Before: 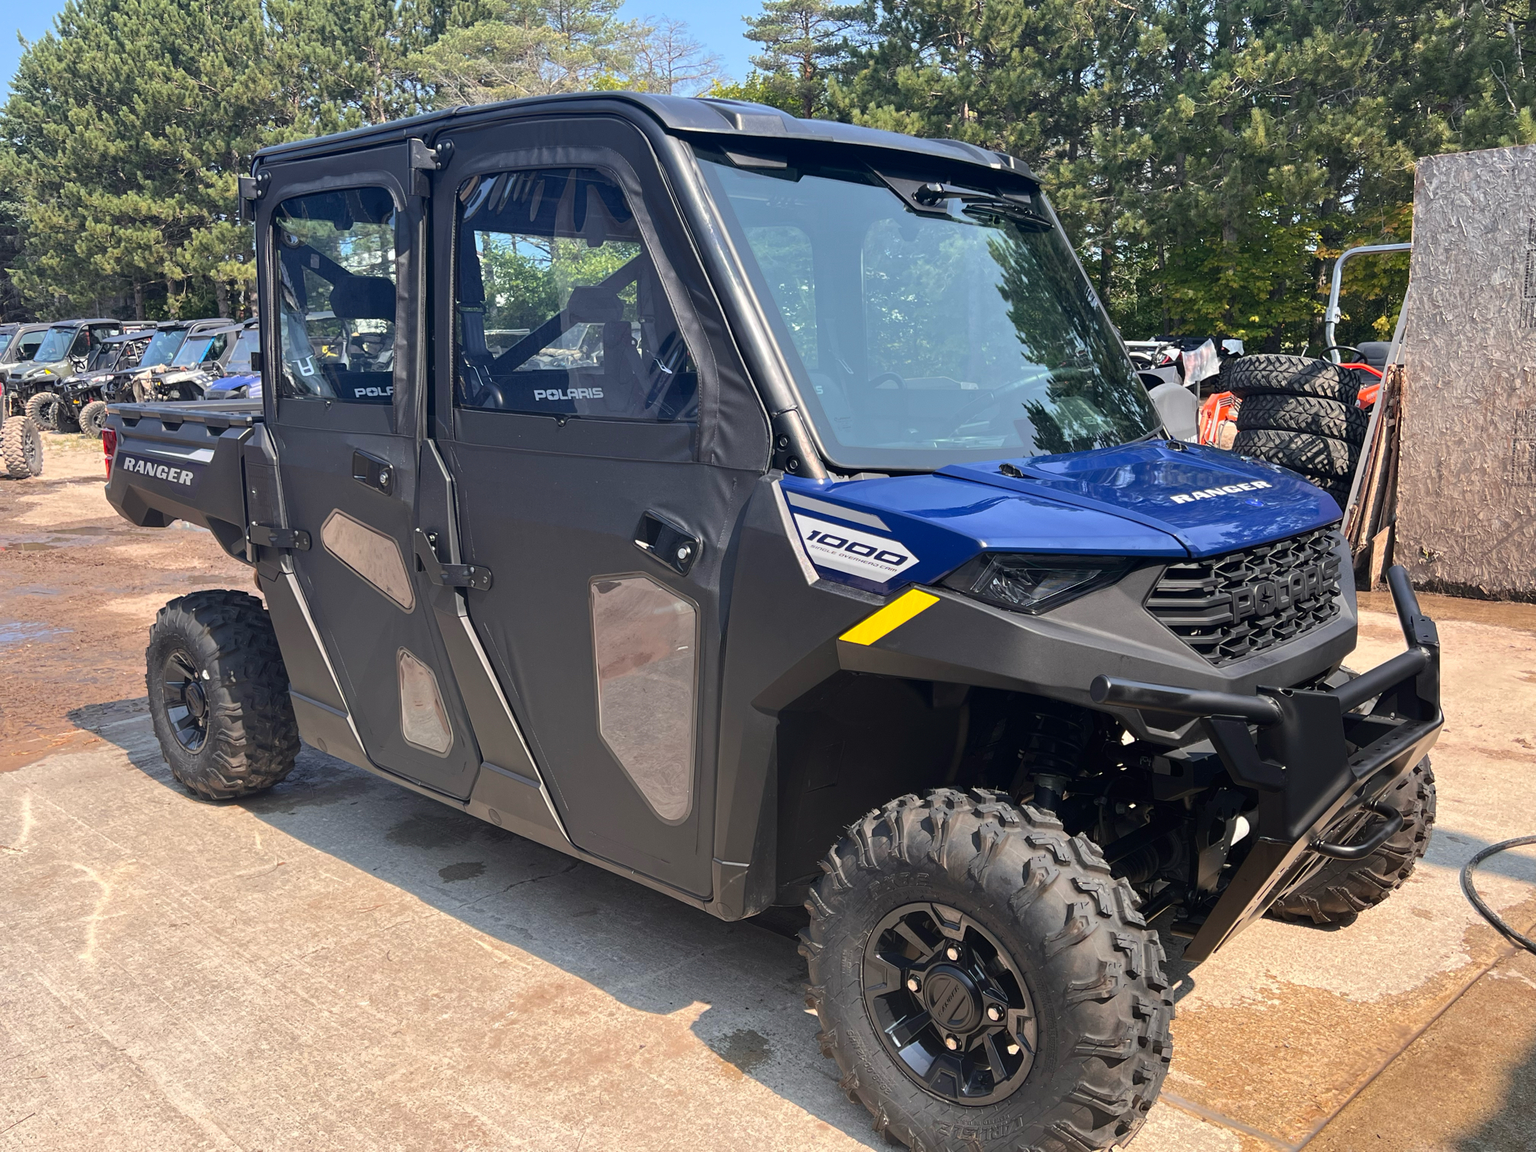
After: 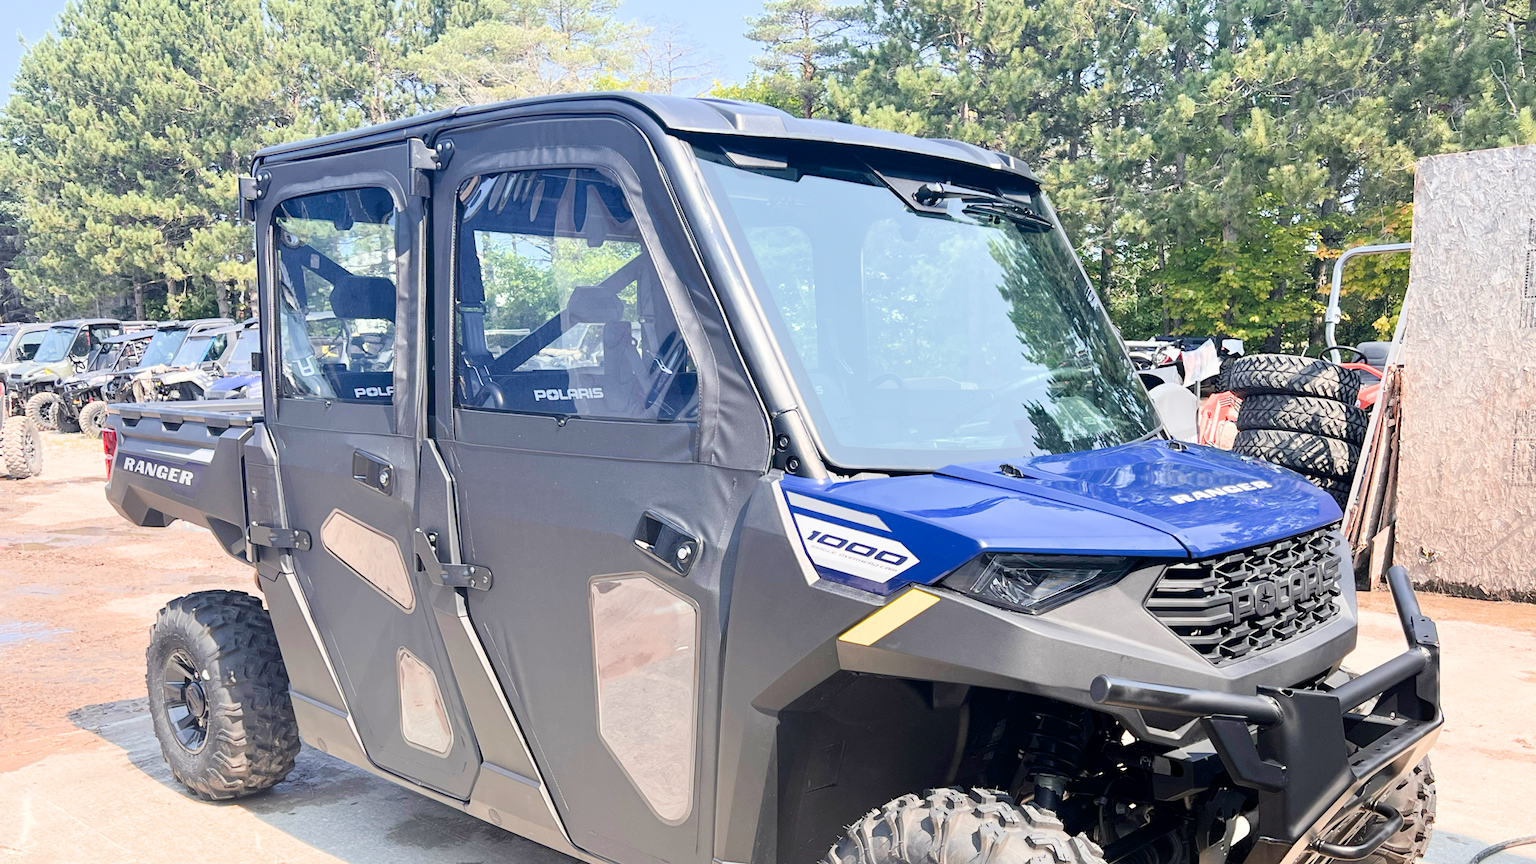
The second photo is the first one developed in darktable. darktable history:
crop: bottom 24.987%
exposure: black level correction 0.001, exposure 1.867 EV, compensate highlight preservation false
filmic rgb: black relative exposure -7.65 EV, white relative exposure 4.56 EV, hardness 3.61
